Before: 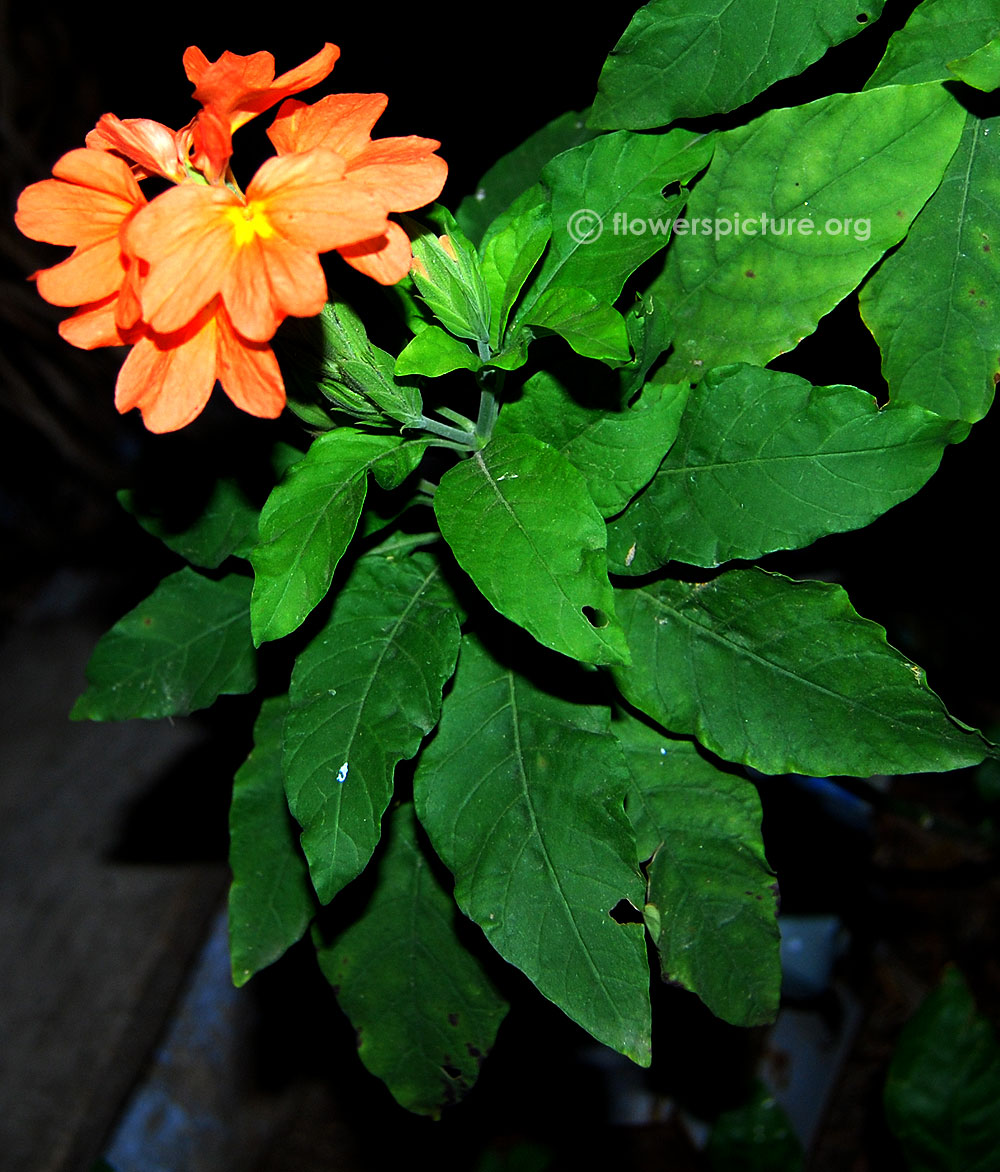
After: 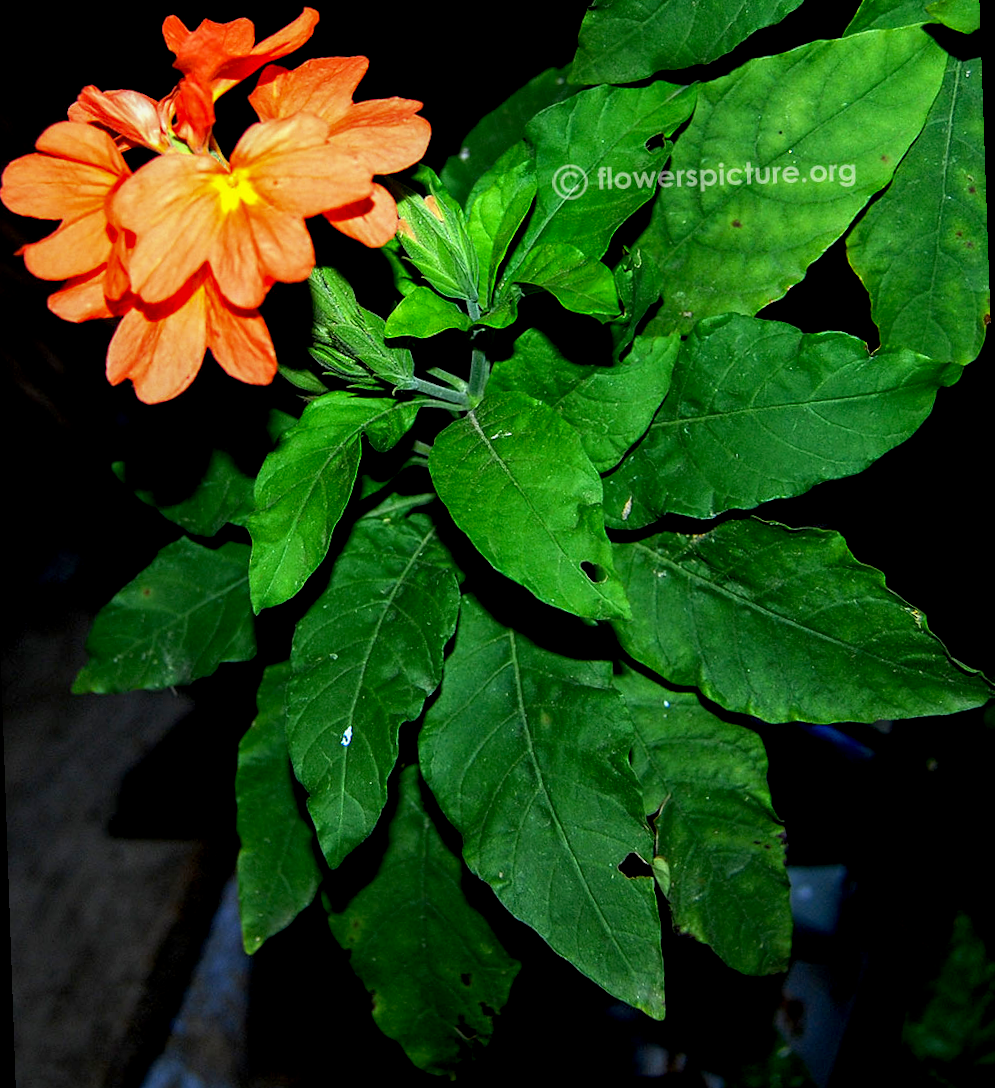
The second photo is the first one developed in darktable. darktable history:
rotate and perspective: rotation -2°, crop left 0.022, crop right 0.978, crop top 0.049, crop bottom 0.951
local contrast: on, module defaults
exposure: black level correction 0.007, compensate highlight preservation false
